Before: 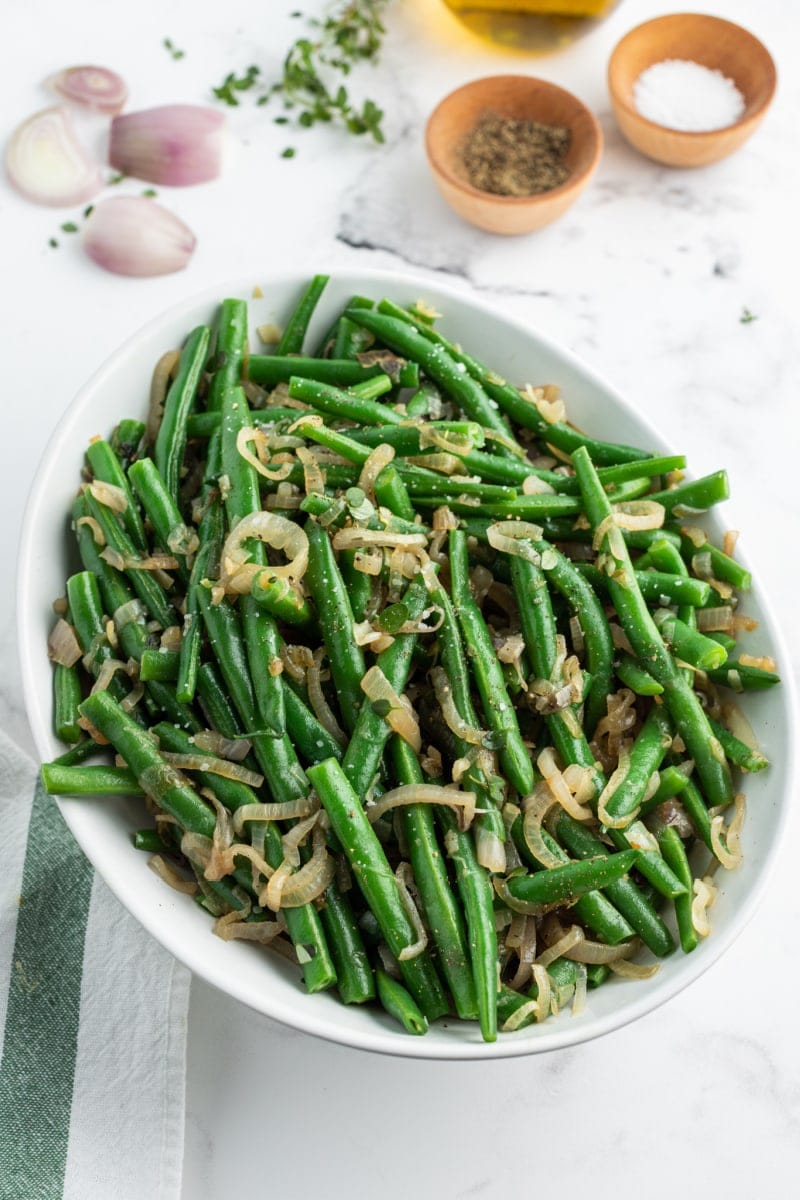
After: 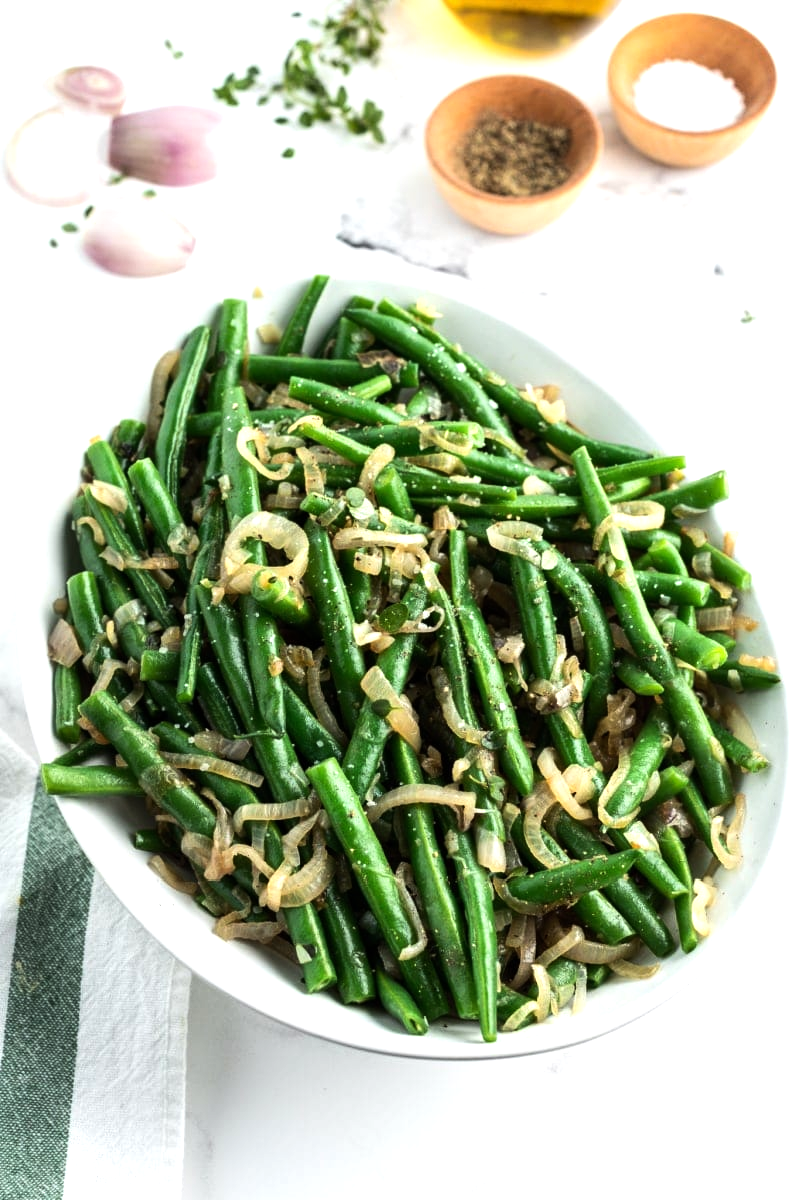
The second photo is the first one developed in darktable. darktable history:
tone equalizer: -8 EV -0.724 EV, -7 EV -0.689 EV, -6 EV -0.604 EV, -5 EV -0.383 EV, -3 EV 0.381 EV, -2 EV 0.6 EV, -1 EV 0.68 EV, +0 EV 0.756 EV, edges refinement/feathering 500, mask exposure compensation -1.57 EV, preserve details no
